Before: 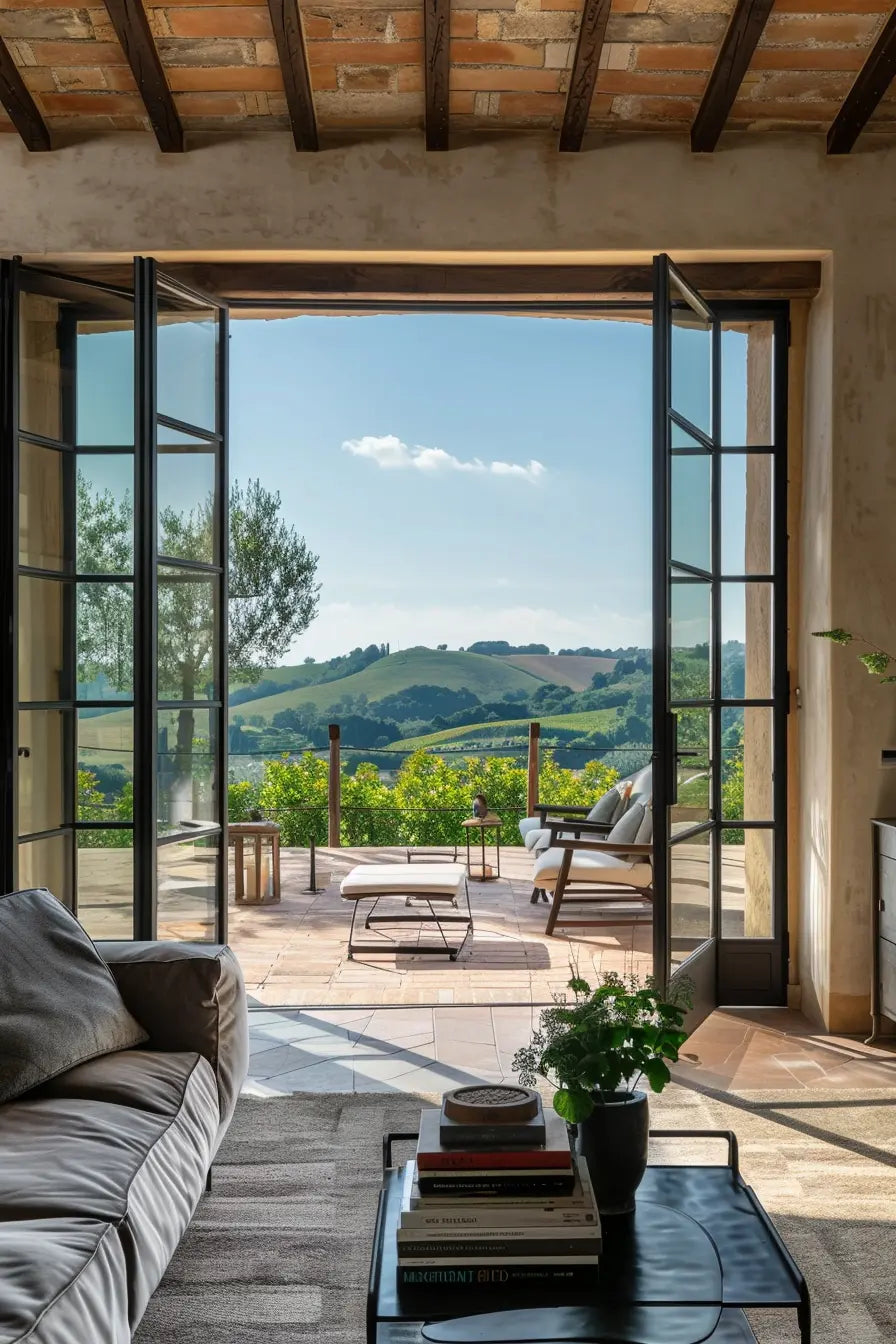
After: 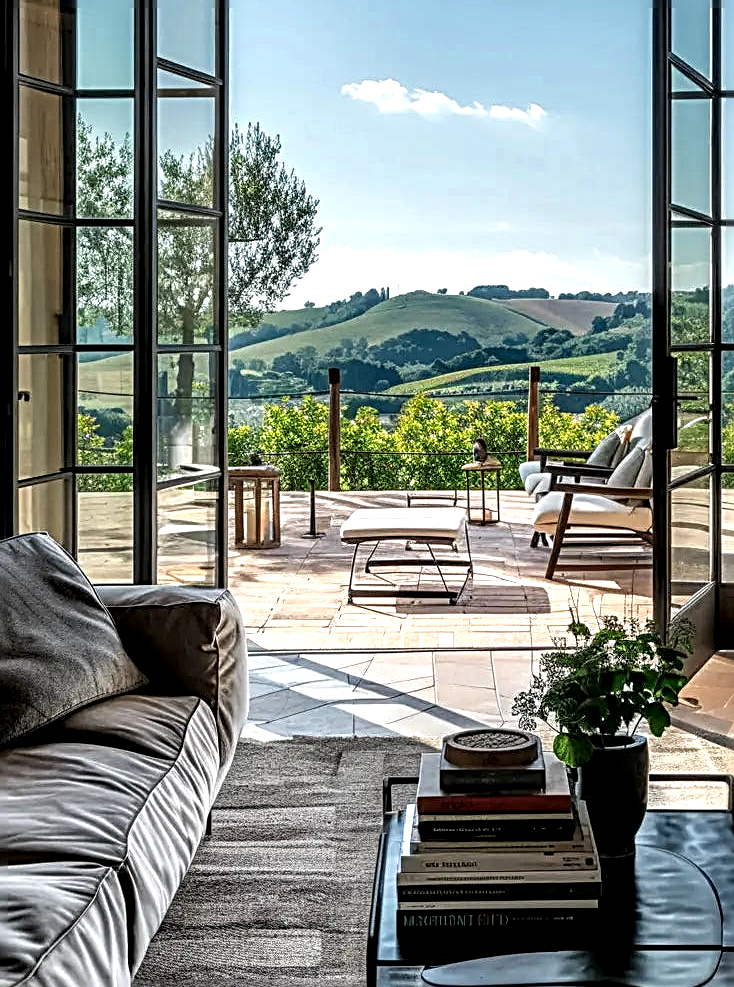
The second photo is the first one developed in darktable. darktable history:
tone equalizer: -8 EV -0.449 EV, -7 EV -0.392 EV, -6 EV -0.372 EV, -5 EV -0.251 EV, -3 EV 0.188 EV, -2 EV 0.338 EV, -1 EV 0.412 EV, +0 EV 0.424 EV
exposure: exposure -0.158 EV, compensate highlight preservation false
crop: top 26.49%, right 18.044%
local contrast: highlights 60%, shadows 59%, detail 160%
sharpen: radius 2.987, amount 0.768
